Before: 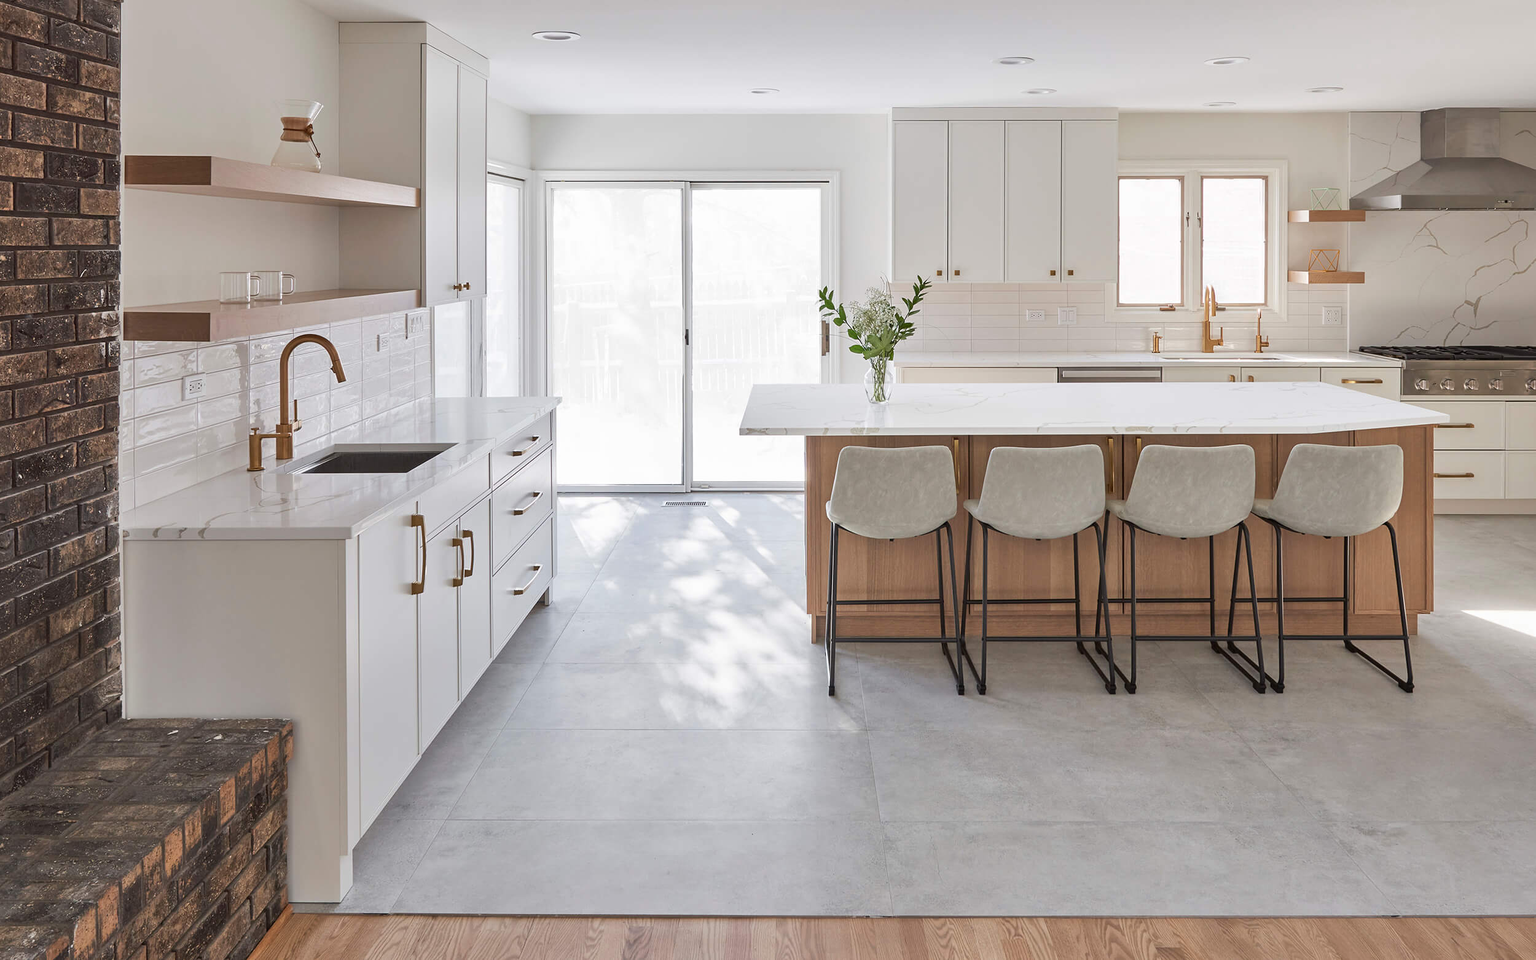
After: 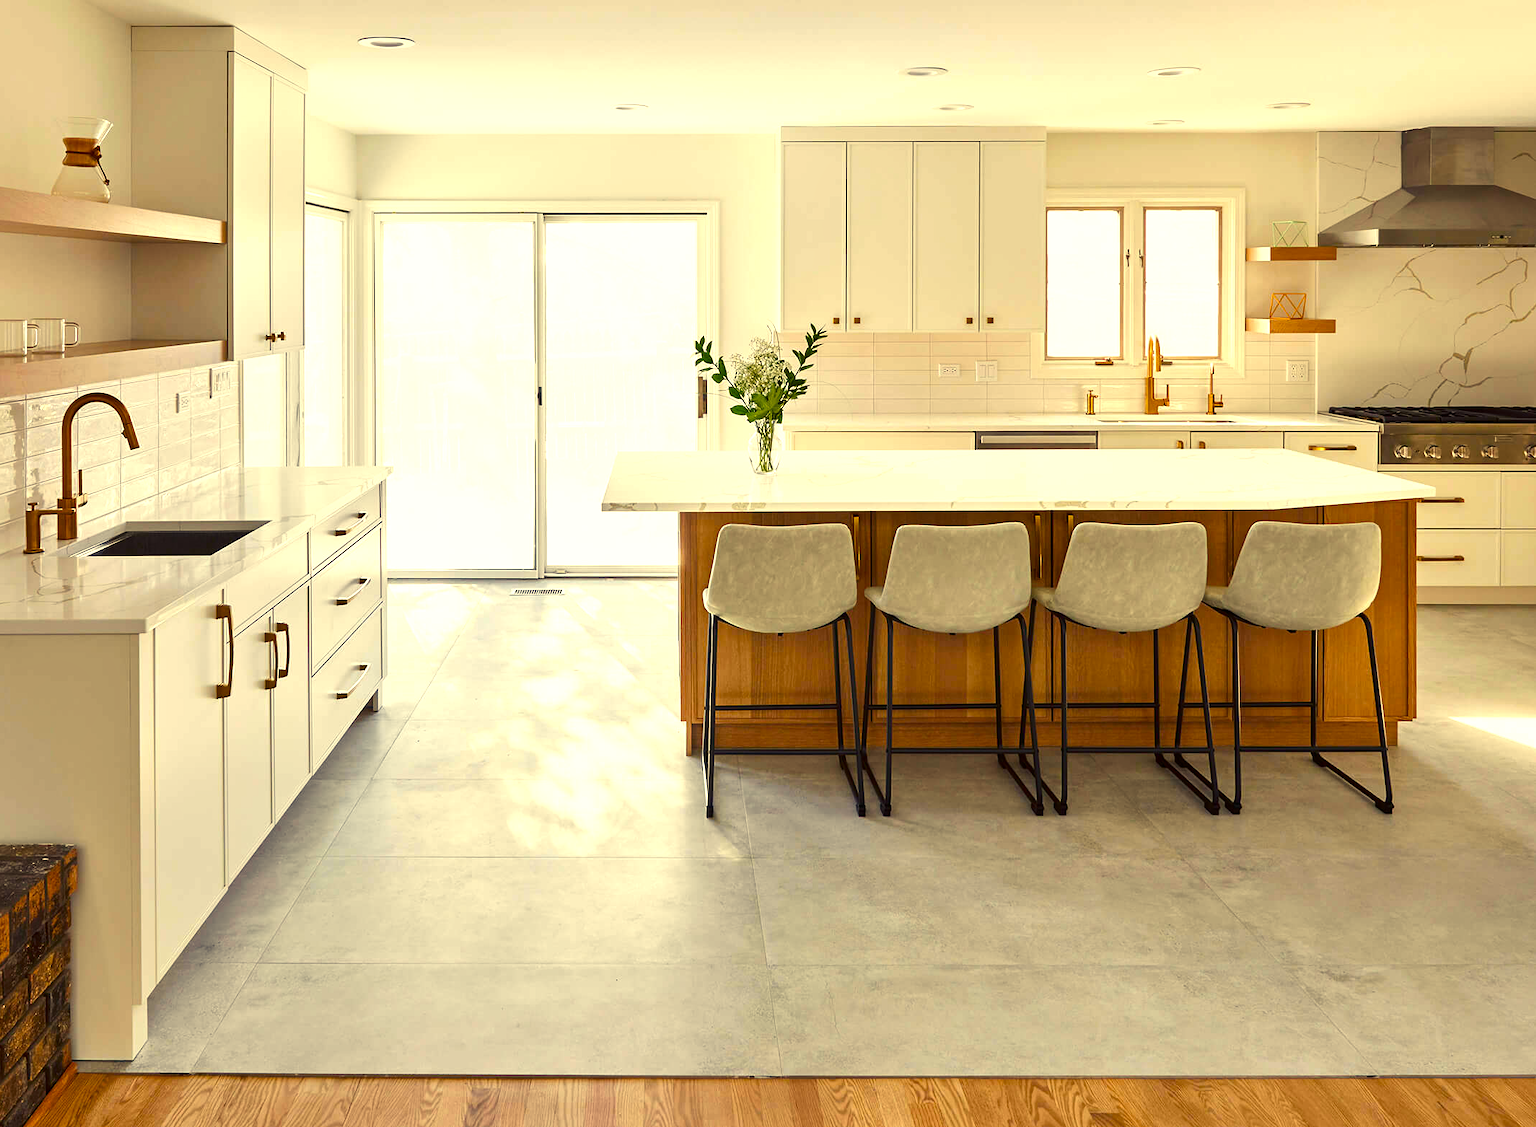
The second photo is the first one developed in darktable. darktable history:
crop and rotate: left 14.818%
tone equalizer: -8 EV -0.749 EV, -7 EV -0.739 EV, -6 EV -0.585 EV, -5 EV -0.419 EV, -3 EV 0.388 EV, -2 EV 0.6 EV, -1 EV 0.682 EV, +0 EV 0.775 EV, edges refinement/feathering 500, mask exposure compensation -1.57 EV, preserve details guided filter
contrast brightness saturation: contrast 0.068, brightness -0.144, saturation 0.117
color balance rgb: highlights gain › chroma 7.942%, highlights gain › hue 83.45°, linear chroma grading › shadows 31.471%, linear chroma grading › global chroma -2.599%, linear chroma grading › mid-tones 4.101%, perceptual saturation grading › global saturation 29.121%, perceptual saturation grading › mid-tones 12.636%, perceptual saturation grading › shadows 9.873%, global vibrance 15.175%
